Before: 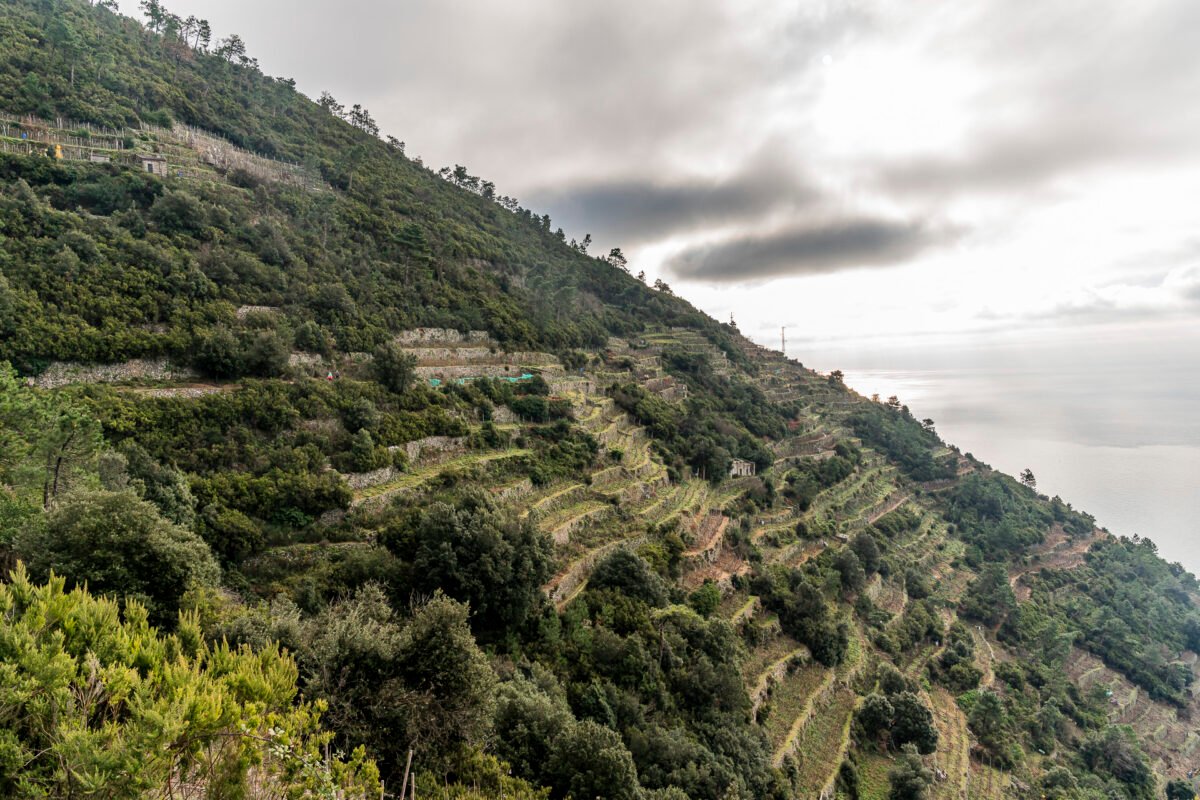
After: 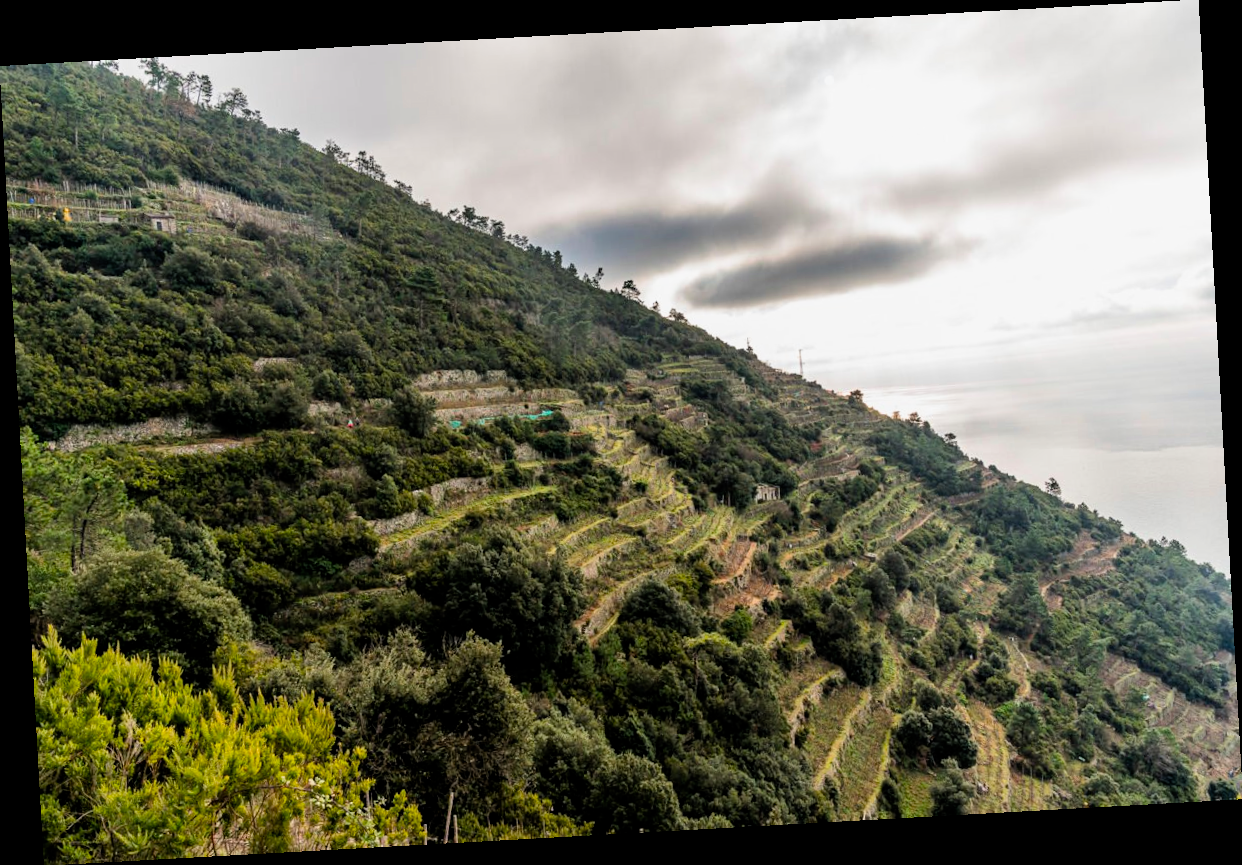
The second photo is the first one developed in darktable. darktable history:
filmic rgb: black relative exposure -12 EV, white relative exposure 2.8 EV, threshold 3 EV, target black luminance 0%, hardness 8.06, latitude 70.41%, contrast 1.14, highlights saturation mix 10%, shadows ↔ highlights balance -0.388%, color science v4 (2020), iterations of high-quality reconstruction 10, contrast in shadows soft, contrast in highlights soft, enable highlight reconstruction true
rotate and perspective: rotation -3.18°, automatic cropping off
